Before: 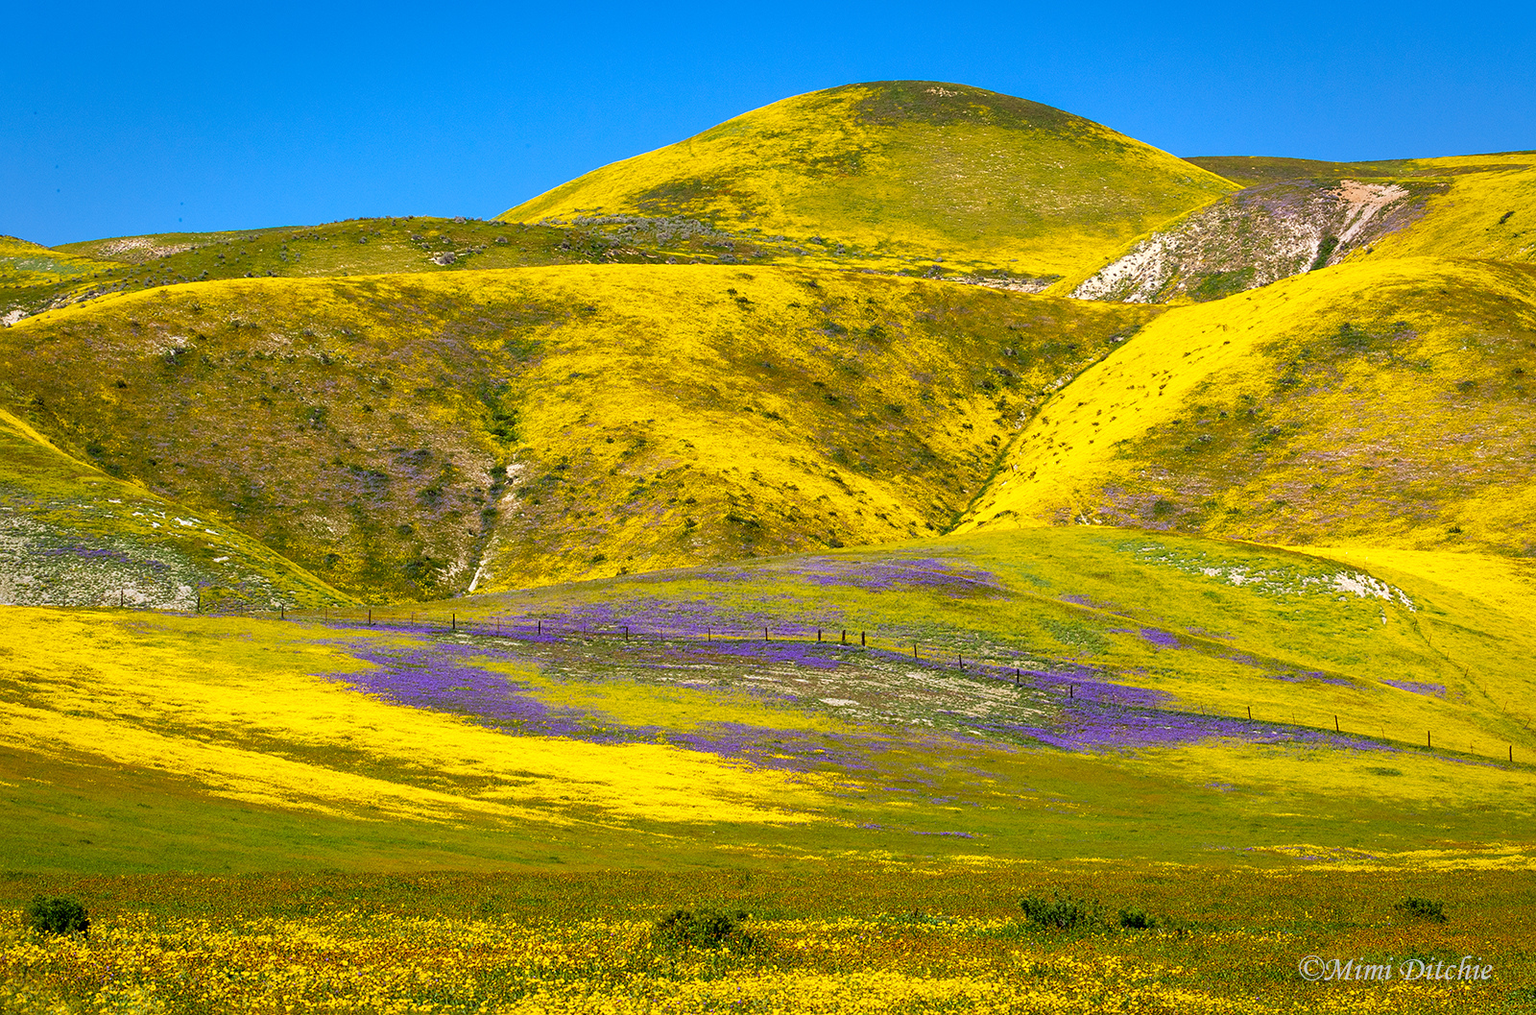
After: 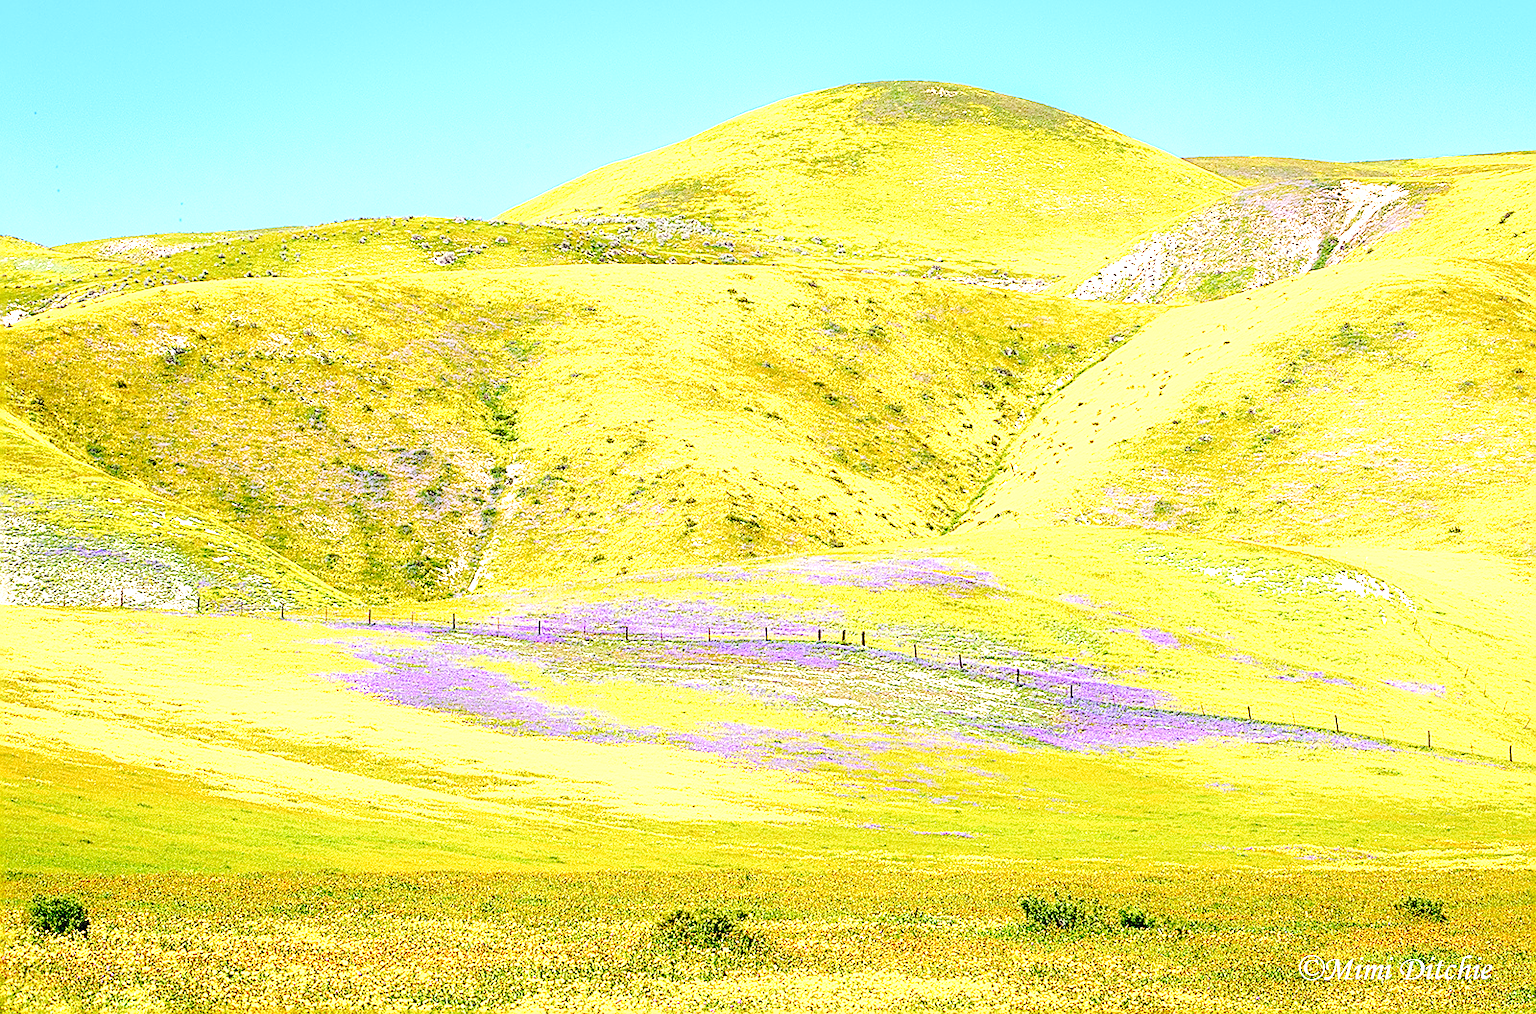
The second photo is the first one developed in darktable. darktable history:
contrast equalizer: y [[0.5, 0.486, 0.447, 0.446, 0.489, 0.5], [0.5 ×6], [0.5 ×6], [0 ×6], [0 ×6]]
color calibration: illuminant as shot in camera, x 0.358, y 0.373, temperature 4628.91 K
sharpen: on, module defaults
base curve: curves: ch0 [(0, 0) (0.036, 0.025) (0.121, 0.166) (0.206, 0.329) (0.605, 0.79) (1, 1)], preserve colors none
exposure: black level correction 0.001, exposure 1.735 EV, compensate highlight preservation false
